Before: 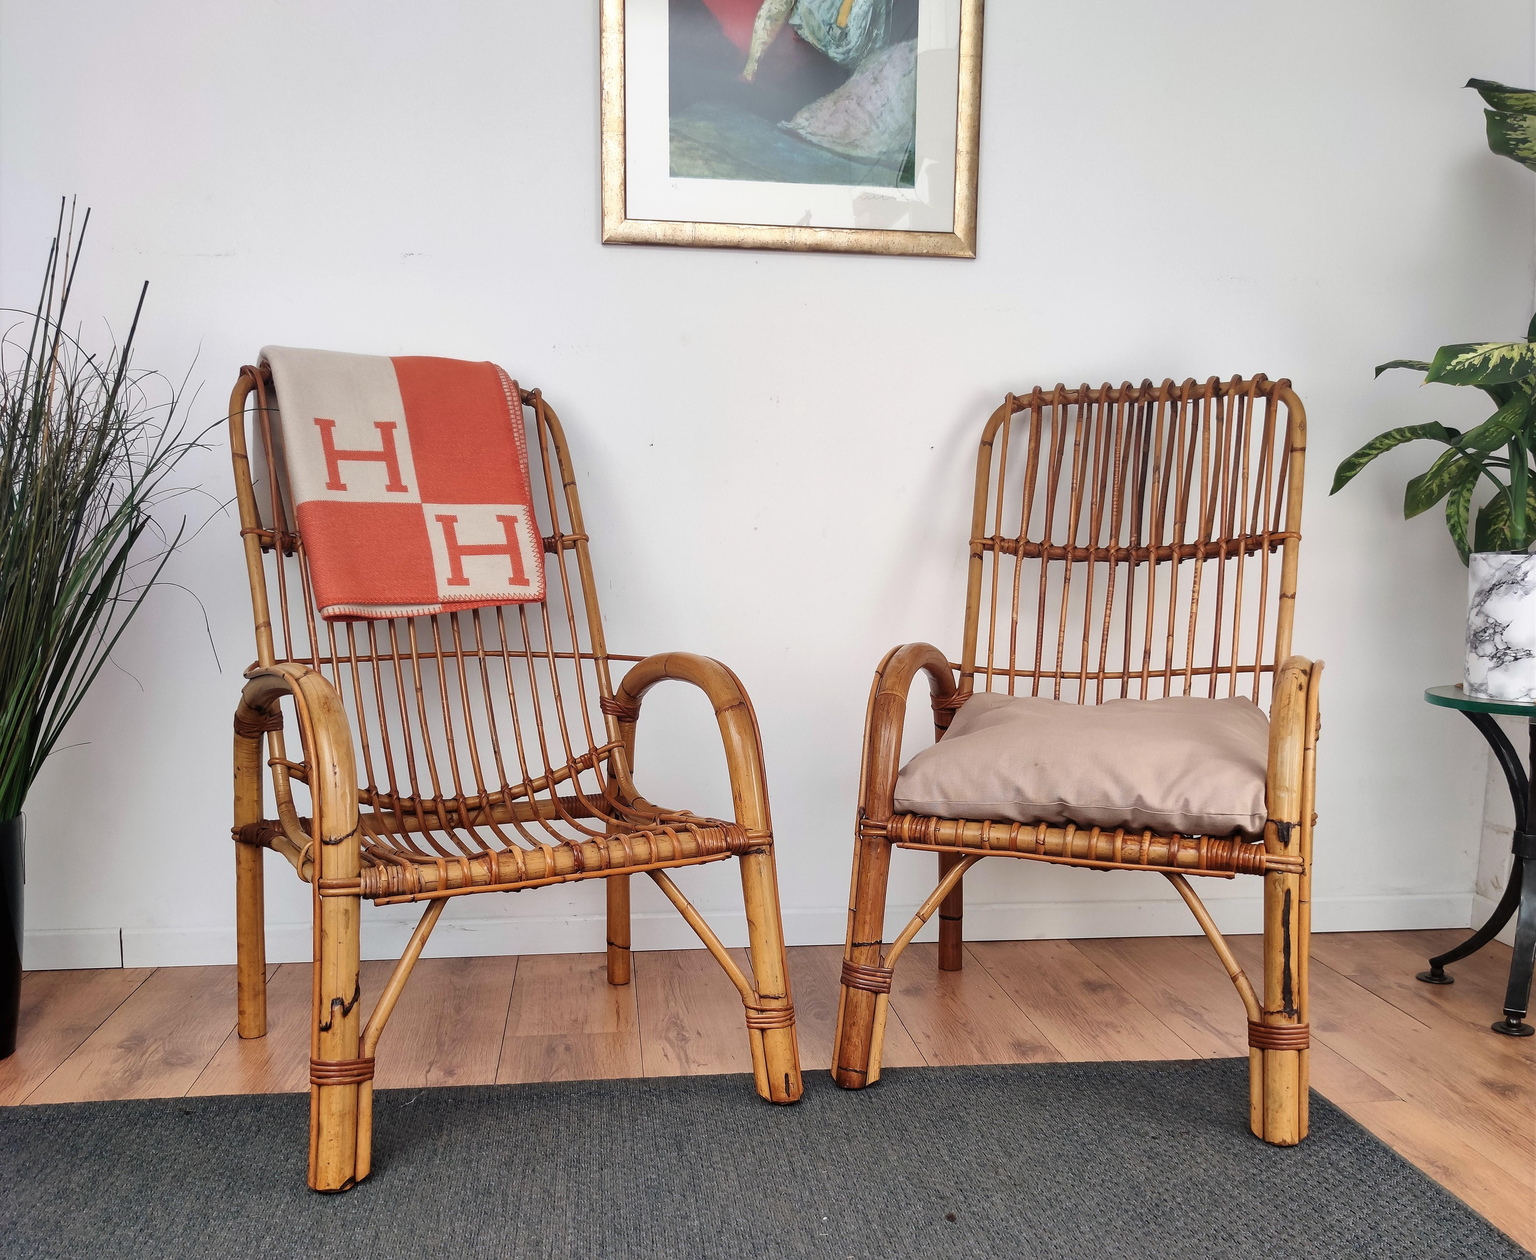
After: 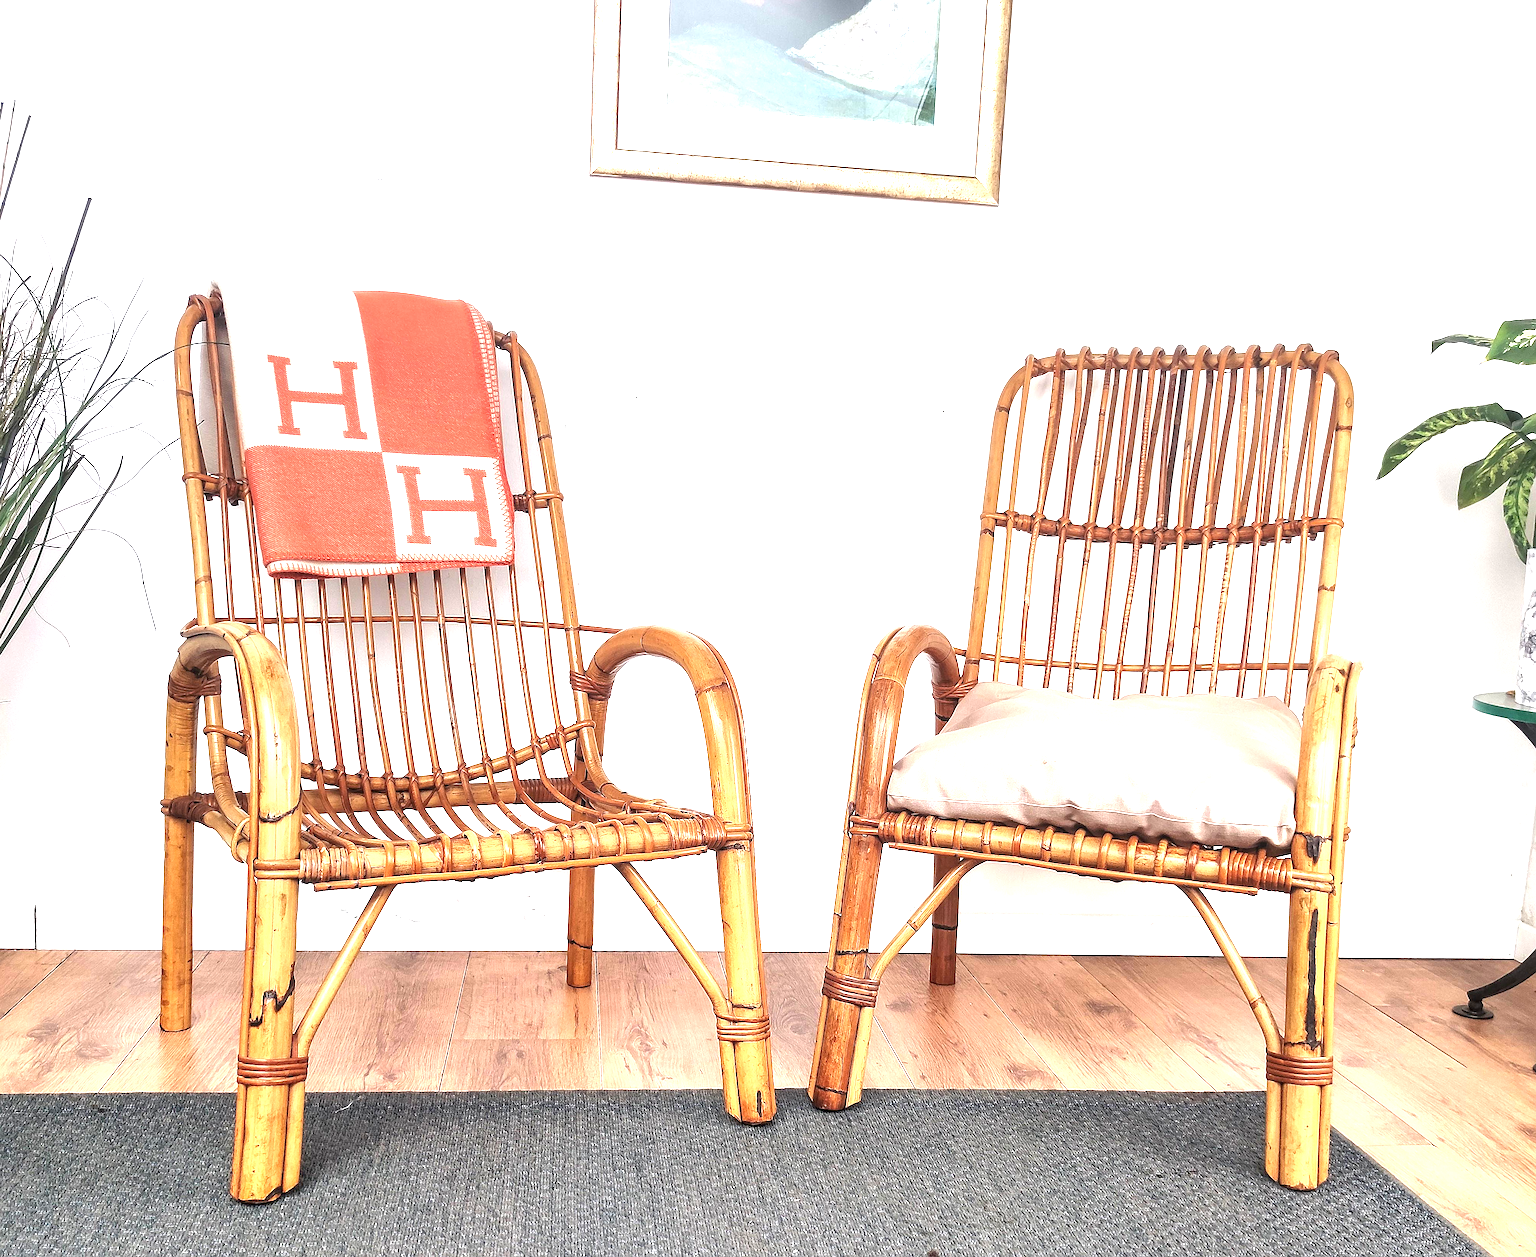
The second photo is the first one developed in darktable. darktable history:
local contrast: on, module defaults
sharpen: amount 0.541
crop and rotate: angle -2.08°, left 3.157%, top 4.313%, right 1.617%, bottom 0.577%
exposure: black level correction 0, exposure 1.586 EV, compensate exposure bias true, compensate highlight preservation false
